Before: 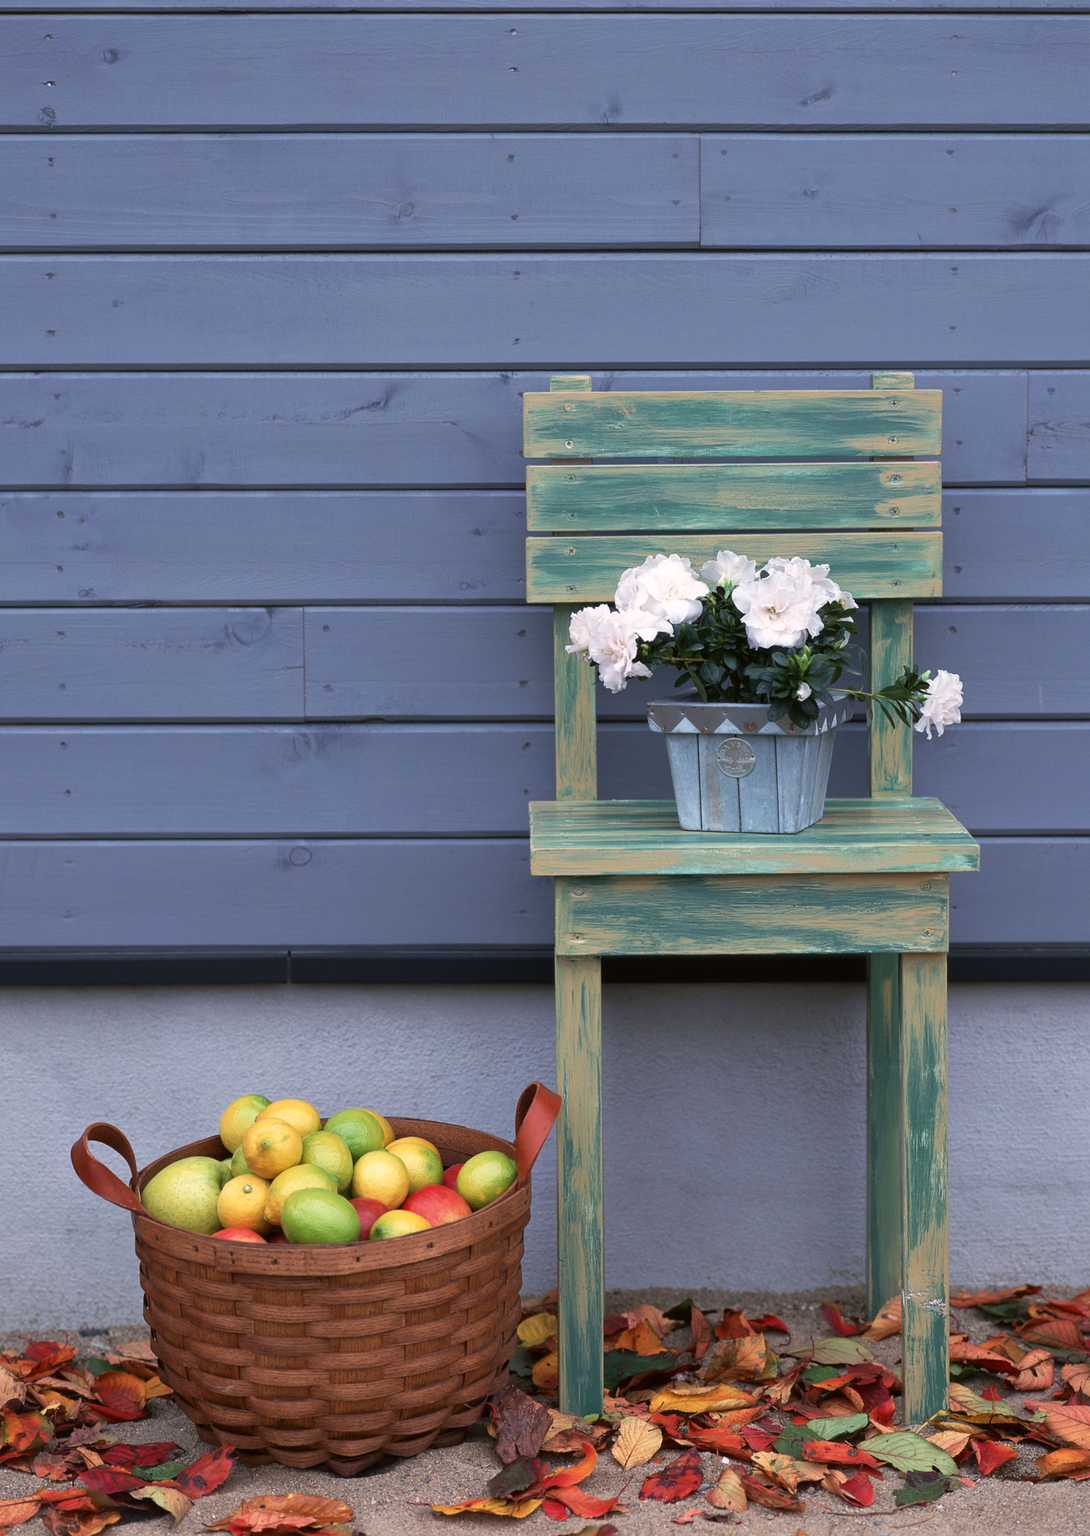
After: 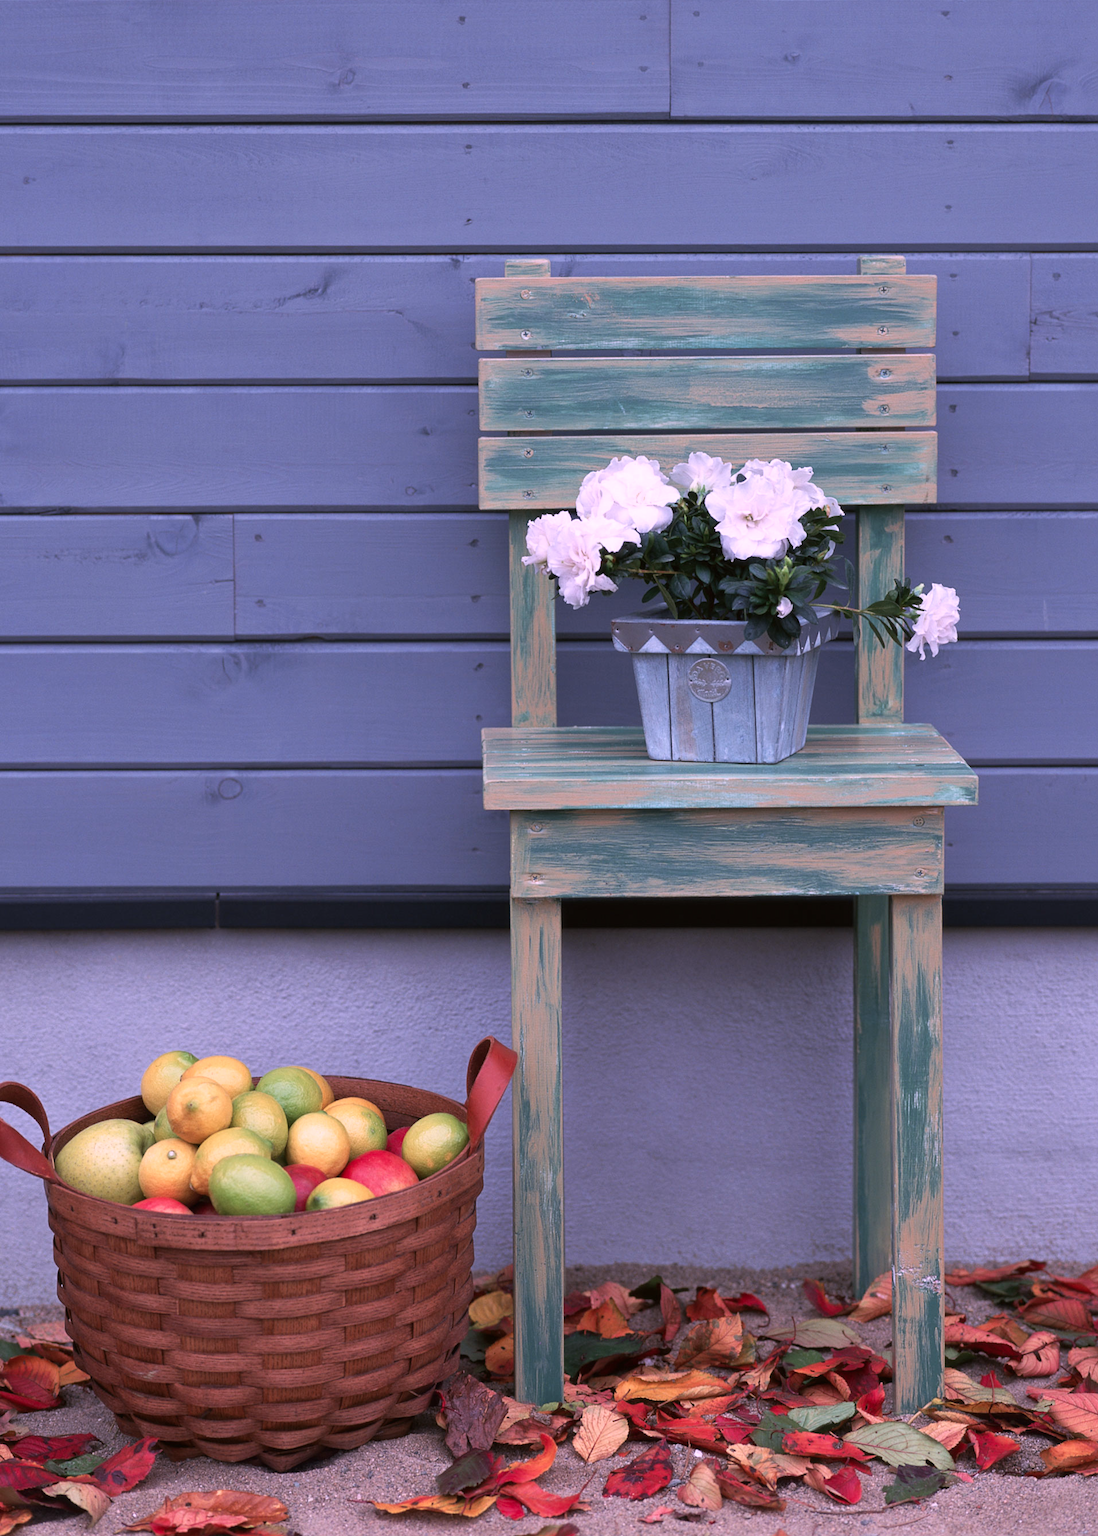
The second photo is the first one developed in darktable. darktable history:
color correction: highlights a* 15.65, highlights b* -20.29
crop and rotate: left 8.492%, top 9.129%
